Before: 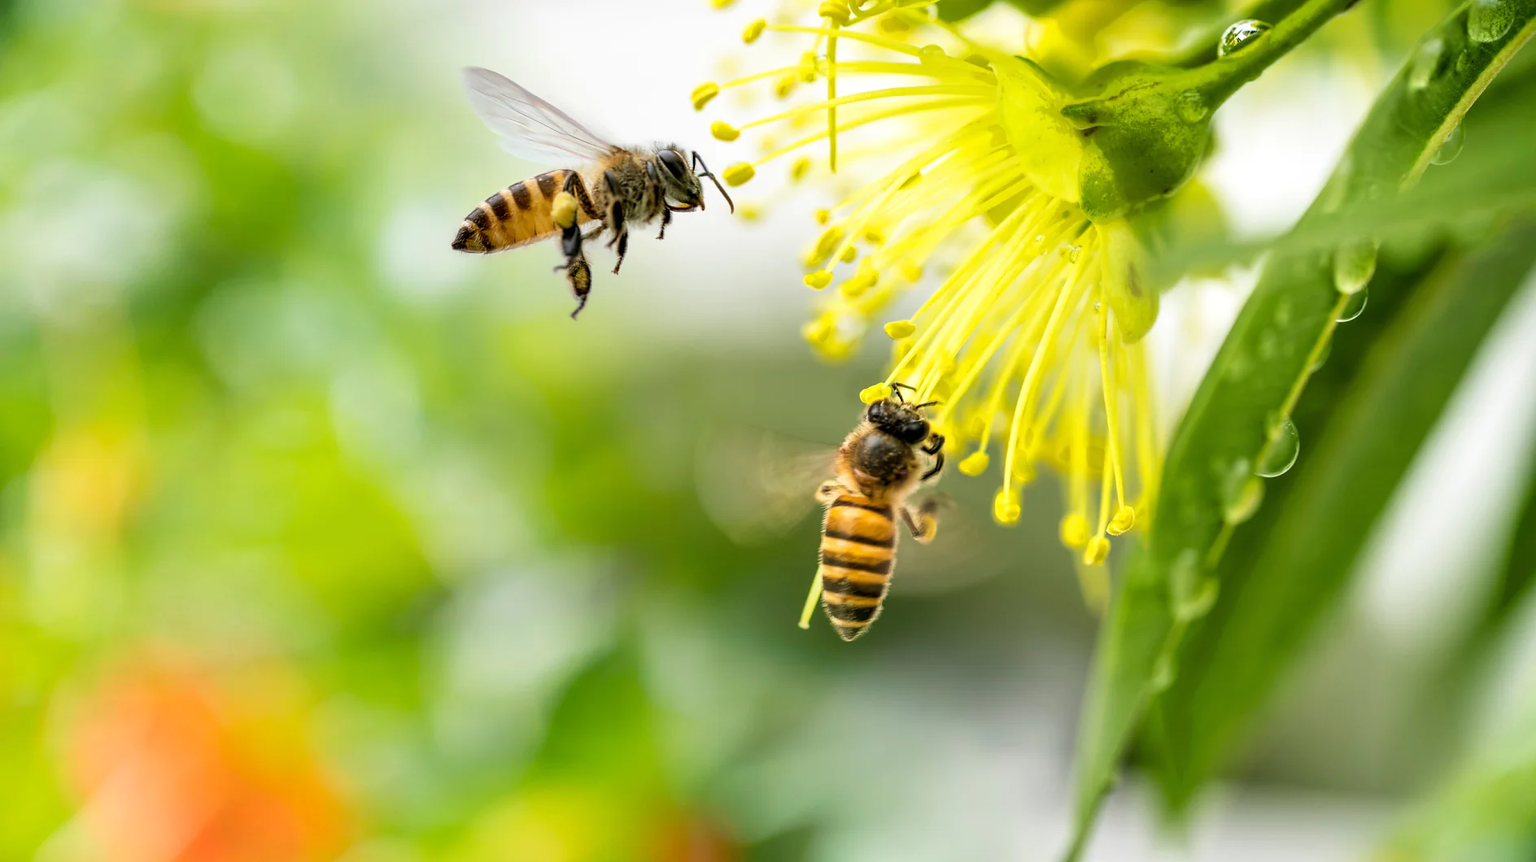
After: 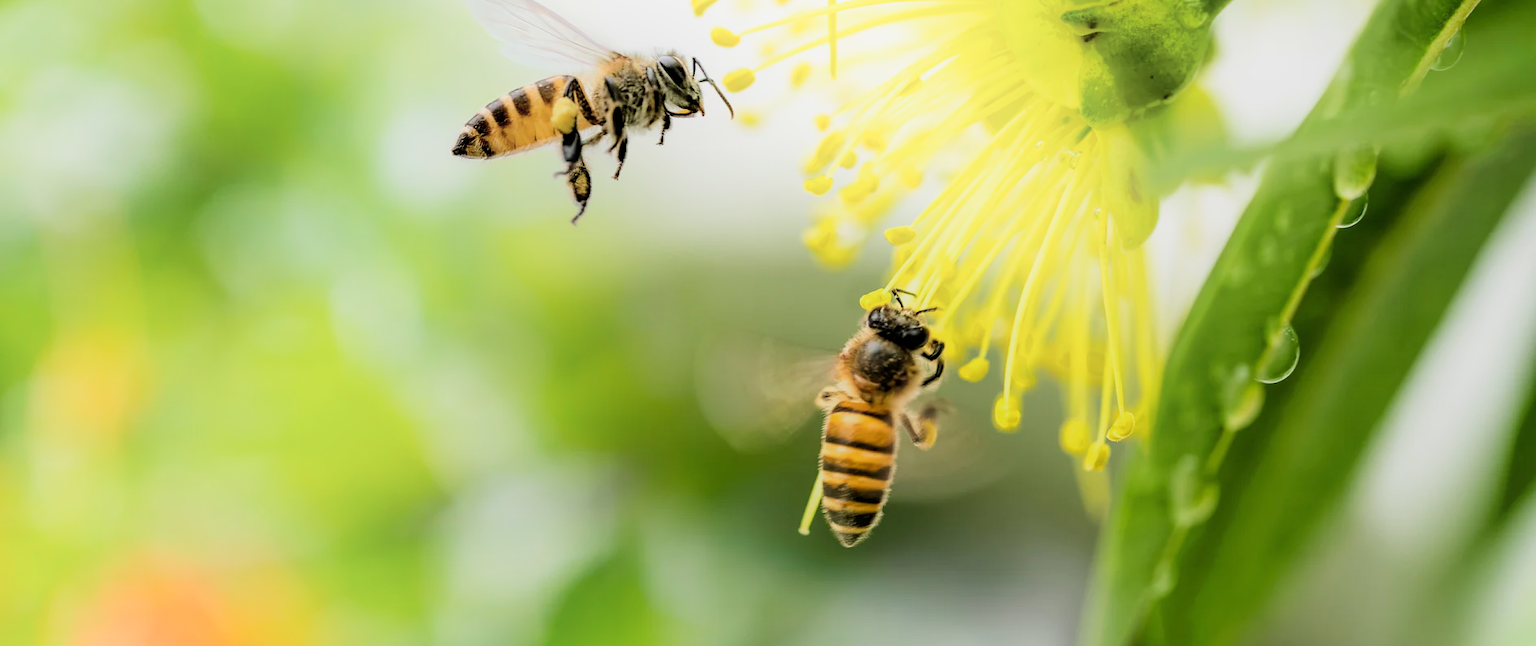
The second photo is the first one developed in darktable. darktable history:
shadows and highlights: highlights 71.99, soften with gaussian
crop: top 11.026%, bottom 13.946%
filmic rgb: black relative exposure -8.03 EV, white relative exposure 3.84 EV, hardness 4.31
